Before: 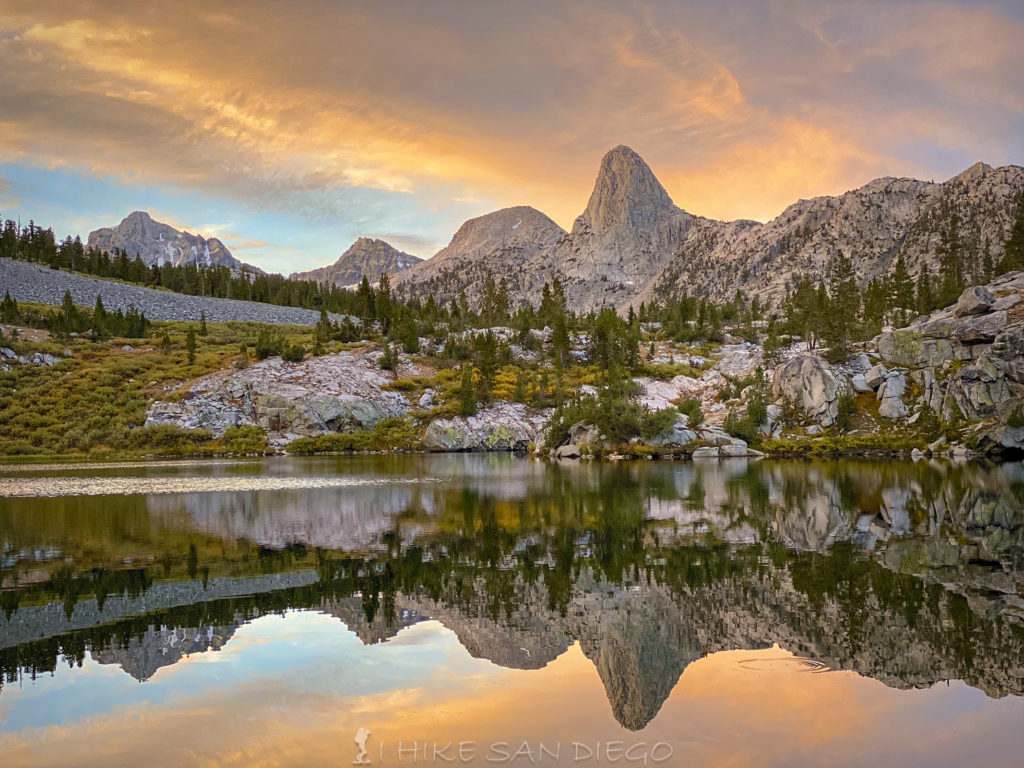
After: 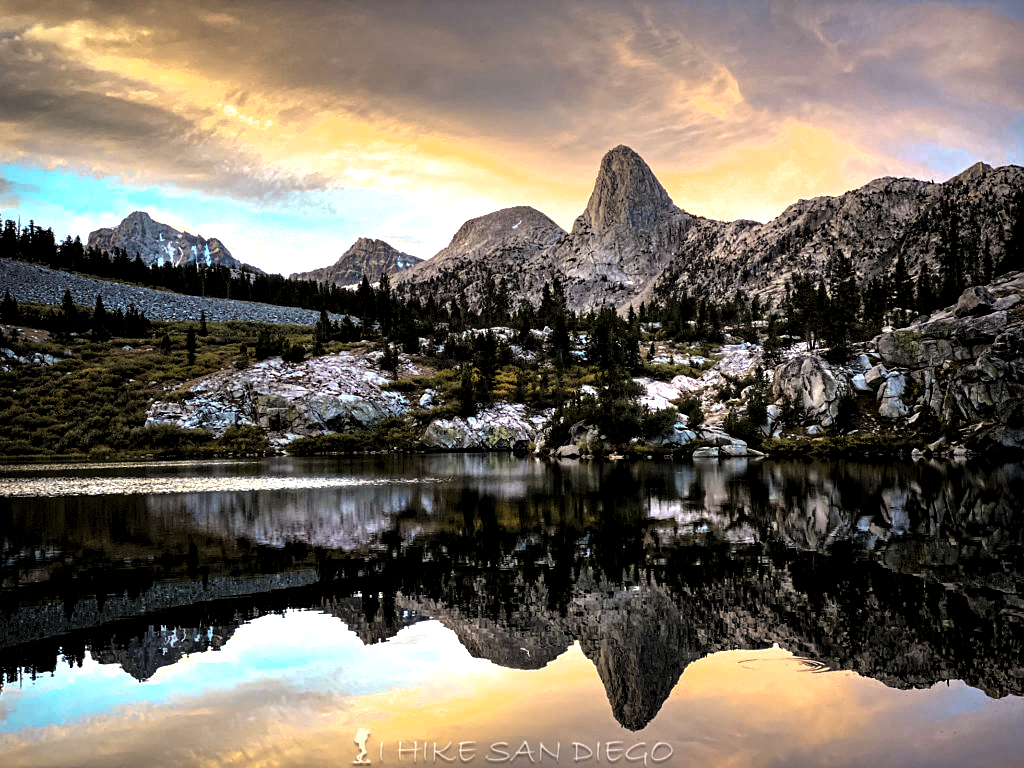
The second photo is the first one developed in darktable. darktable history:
white balance: red 0.967, blue 1.049
color zones: curves: ch0 [(0.254, 0.492) (0.724, 0.62)]; ch1 [(0.25, 0.528) (0.719, 0.796)]; ch2 [(0, 0.472) (0.25, 0.5) (0.73, 0.184)]
filmic rgb: black relative exposure -8.2 EV, white relative exposure 2.2 EV, threshold 3 EV, hardness 7.11, latitude 85.74%, contrast 1.696, highlights saturation mix -4%, shadows ↔ highlights balance -2.69%, color science v5 (2021), contrast in shadows safe, contrast in highlights safe, enable highlight reconstruction true
levels: levels [0.101, 0.578, 0.953]
